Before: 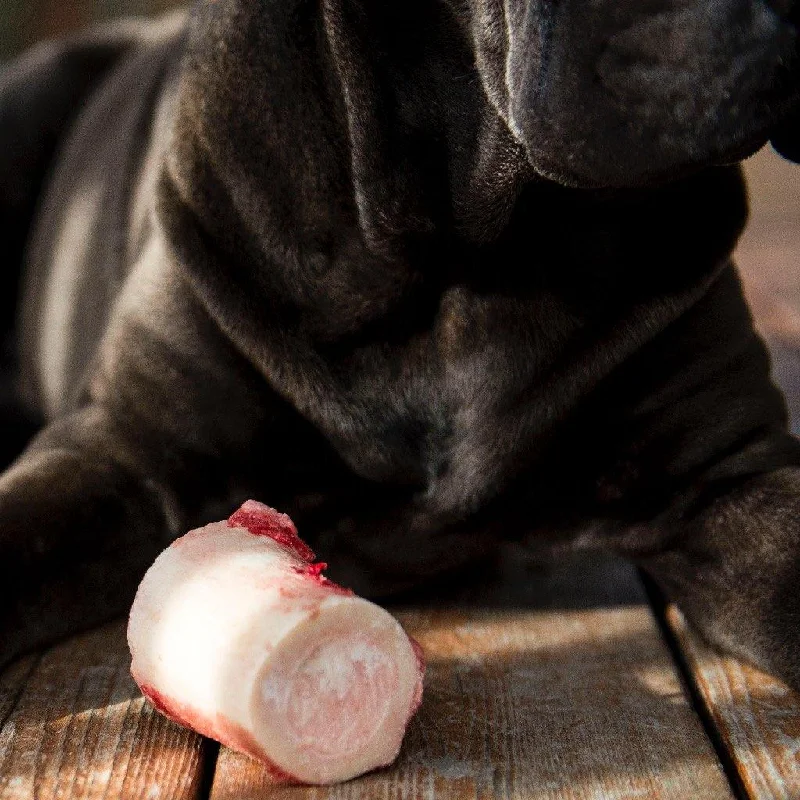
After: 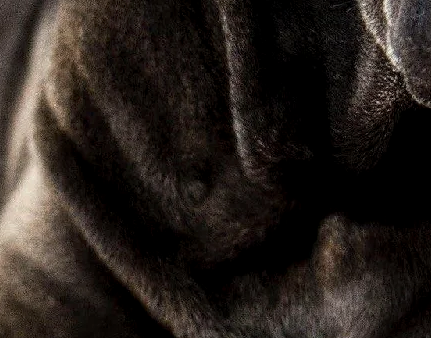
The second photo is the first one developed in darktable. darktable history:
crop: left 15.306%, top 9.065%, right 30.789%, bottom 48.638%
local contrast: detail 130%
